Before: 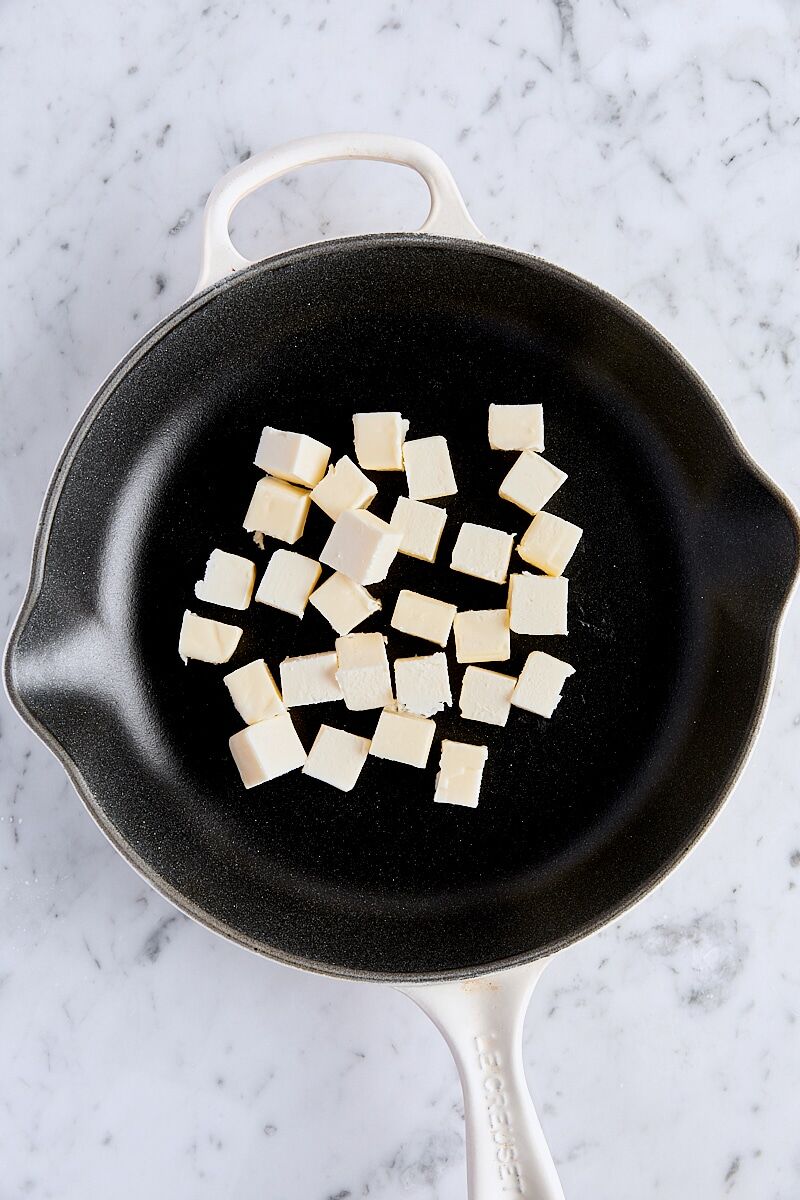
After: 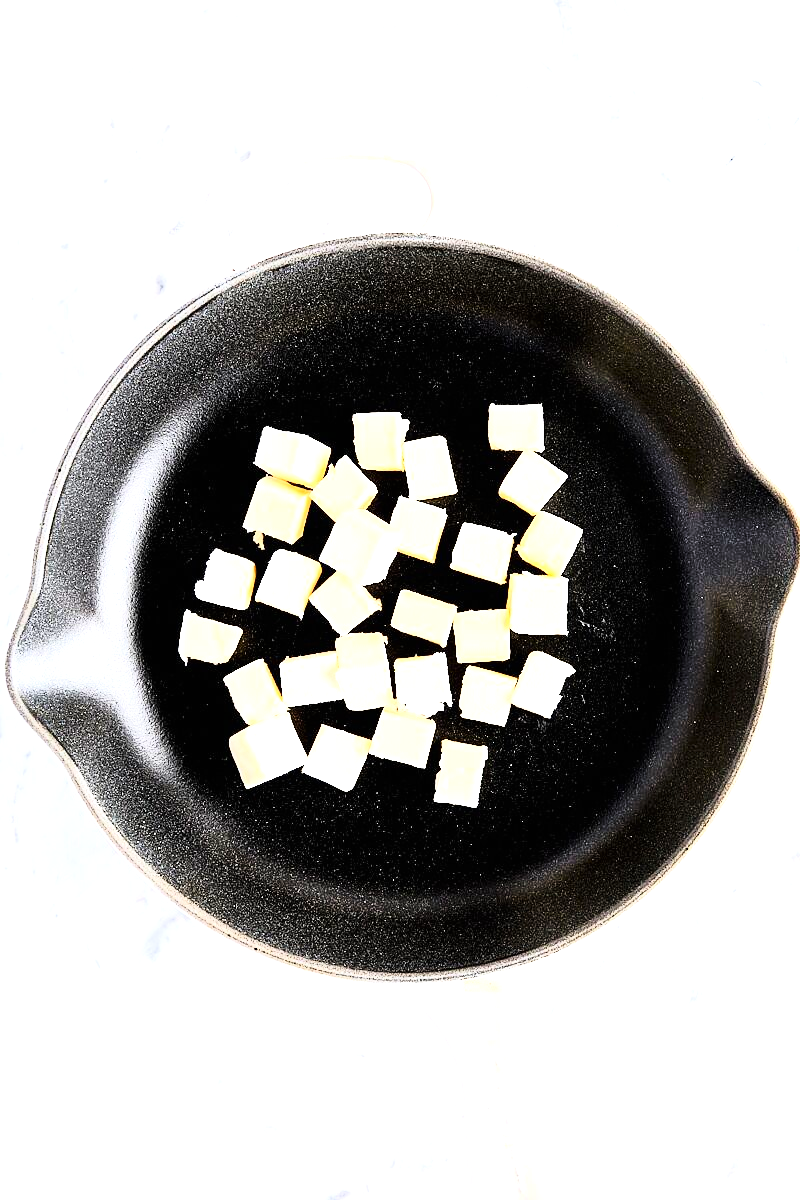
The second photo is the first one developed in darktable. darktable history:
exposure: black level correction 0, exposure 1.685 EV, compensate highlight preservation false
tone curve: curves: ch0 [(0, 0) (0.062, 0.023) (0.168, 0.142) (0.359, 0.44) (0.469, 0.544) (0.634, 0.722) (0.839, 0.909) (0.998, 0.978)]; ch1 [(0, 0) (0.437, 0.453) (0.472, 0.47) (0.502, 0.504) (0.527, 0.546) (0.568, 0.619) (0.608, 0.665) (0.669, 0.748) (0.859, 0.899) (1, 1)]; ch2 [(0, 0) (0.33, 0.301) (0.421, 0.443) (0.473, 0.498) (0.509, 0.5) (0.535, 0.564) (0.575, 0.625) (0.608, 0.676) (1, 1)], color space Lab, linked channels, preserve colors none
contrast brightness saturation: contrast 0.241, brightness 0.094
